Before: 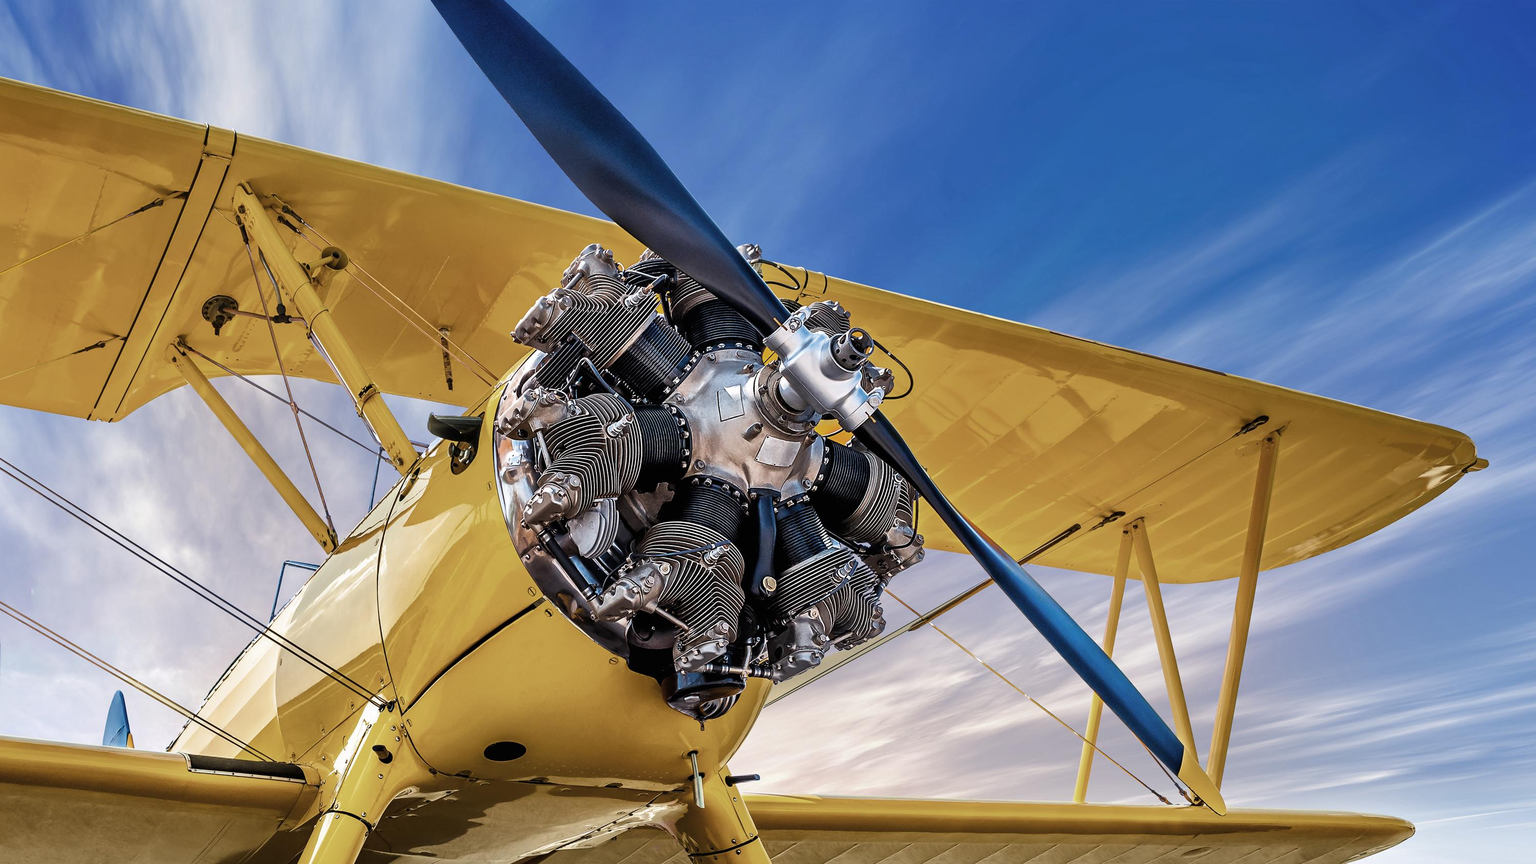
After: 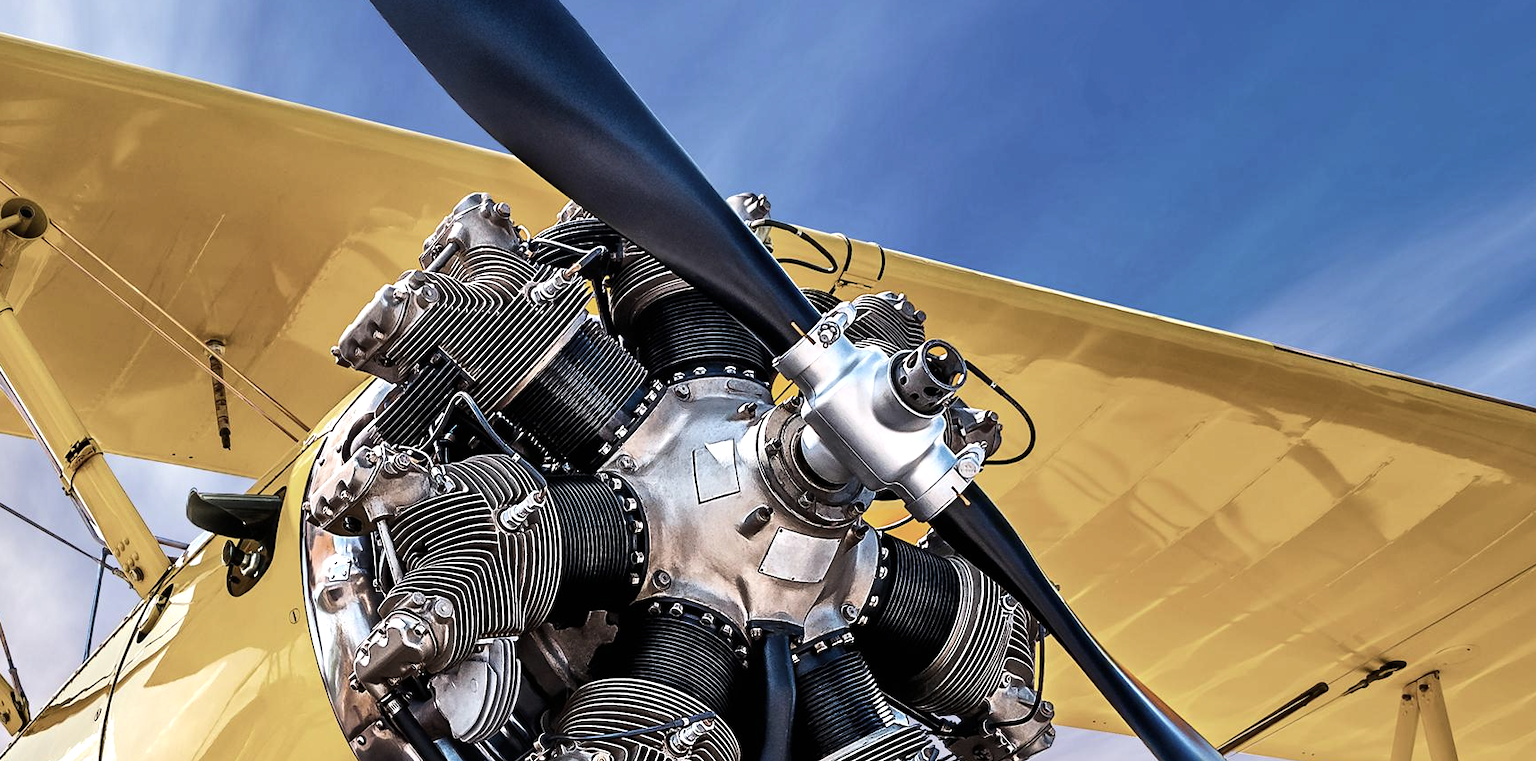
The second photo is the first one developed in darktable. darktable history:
tone equalizer: -8 EV -0.417 EV, -7 EV -0.389 EV, -6 EV -0.333 EV, -5 EV -0.222 EV, -3 EV 0.222 EV, -2 EV 0.333 EV, -1 EV 0.389 EV, +0 EV 0.417 EV, edges refinement/feathering 500, mask exposure compensation -1.57 EV, preserve details no
contrast brightness saturation: contrast 0.11, saturation -0.17
crop: left 20.932%, top 15.471%, right 21.848%, bottom 34.081%
